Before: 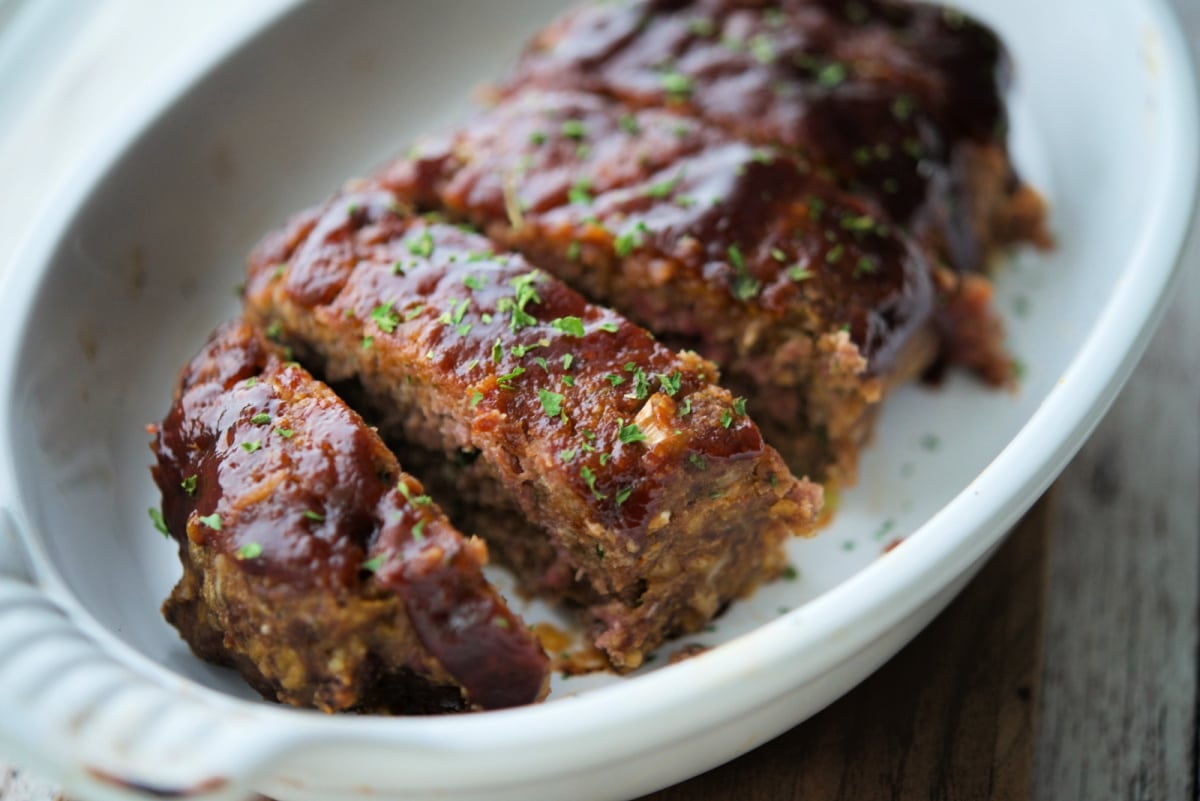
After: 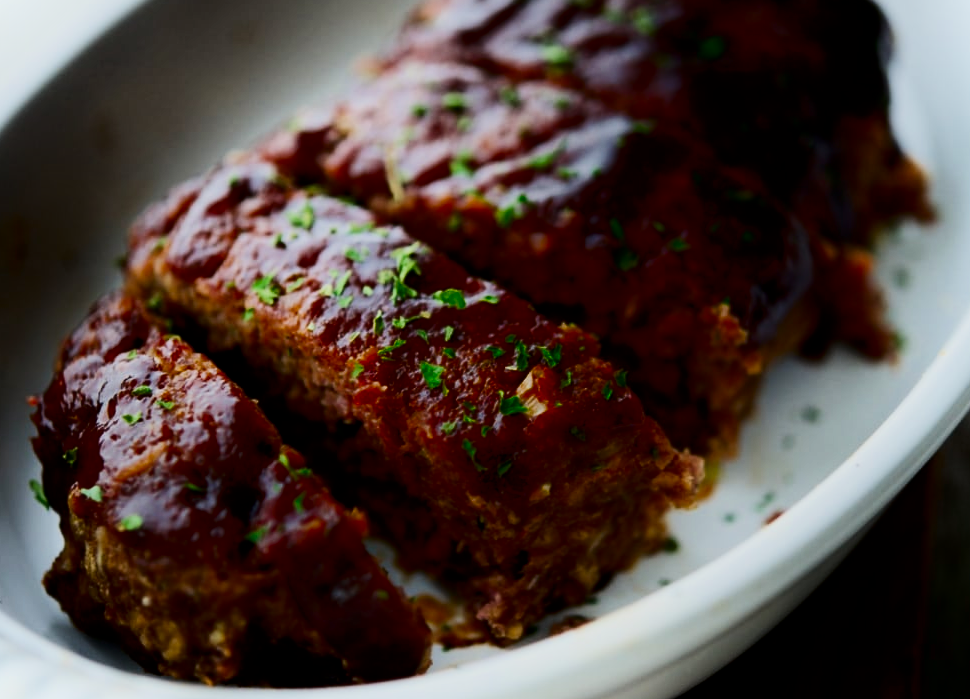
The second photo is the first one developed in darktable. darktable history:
contrast brightness saturation: contrast 0.239, brightness -0.23, saturation 0.149
crop: left 9.946%, top 3.539%, right 9.155%, bottom 9.096%
tone equalizer: edges refinement/feathering 500, mask exposure compensation -1.57 EV, preserve details no
shadows and highlights: shadows -89.27, highlights 91.1, soften with gaussian
filmic rgb: black relative exposure -7.65 EV, white relative exposure 4.56 EV, hardness 3.61, contrast 1.256
